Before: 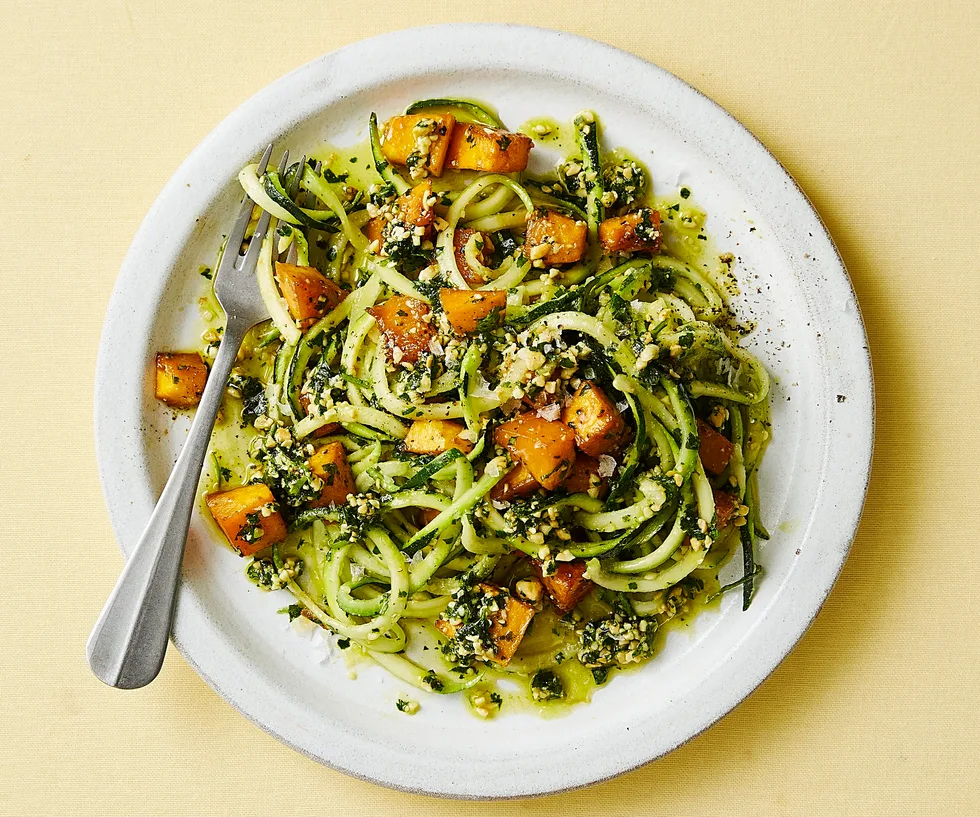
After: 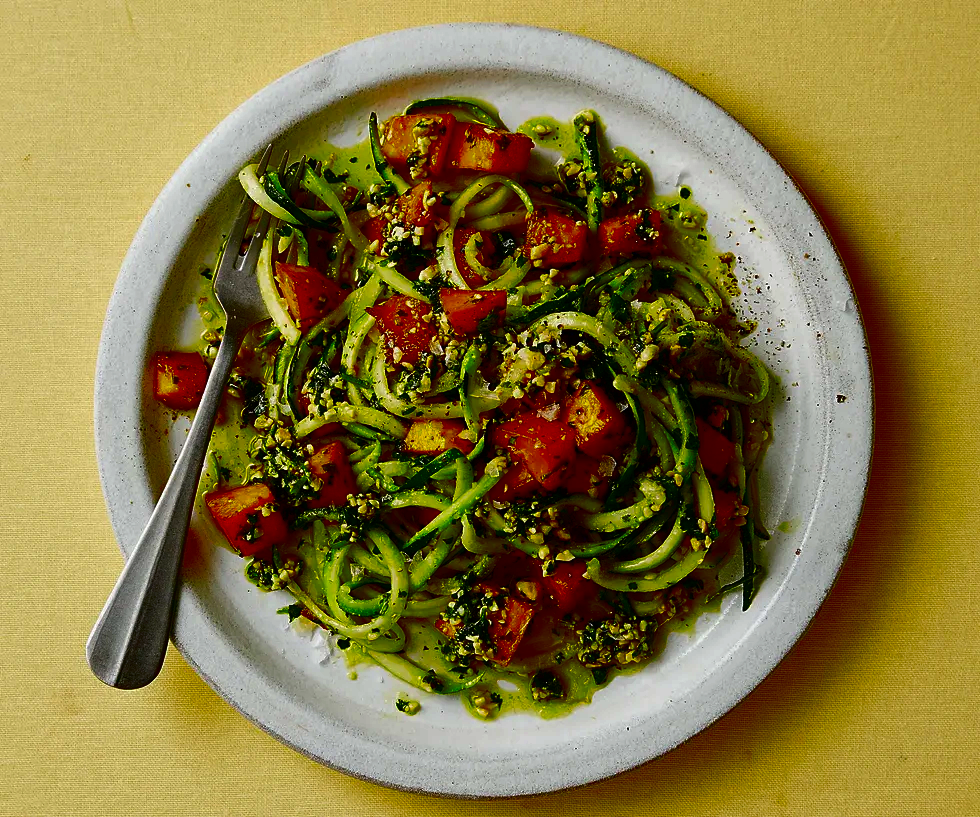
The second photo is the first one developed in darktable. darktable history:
contrast brightness saturation: brightness -0.999, saturation 0.989
